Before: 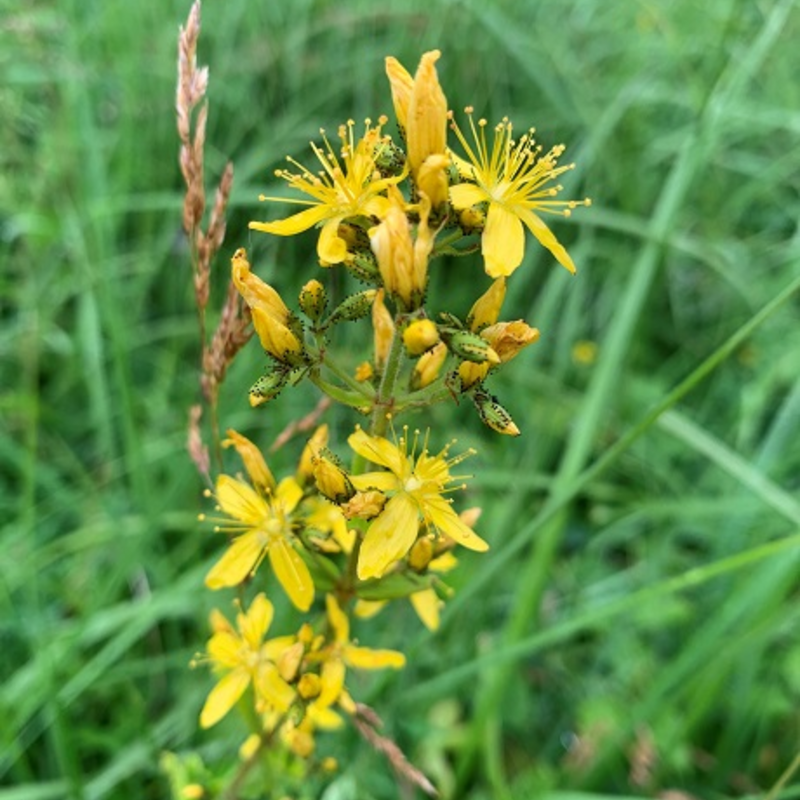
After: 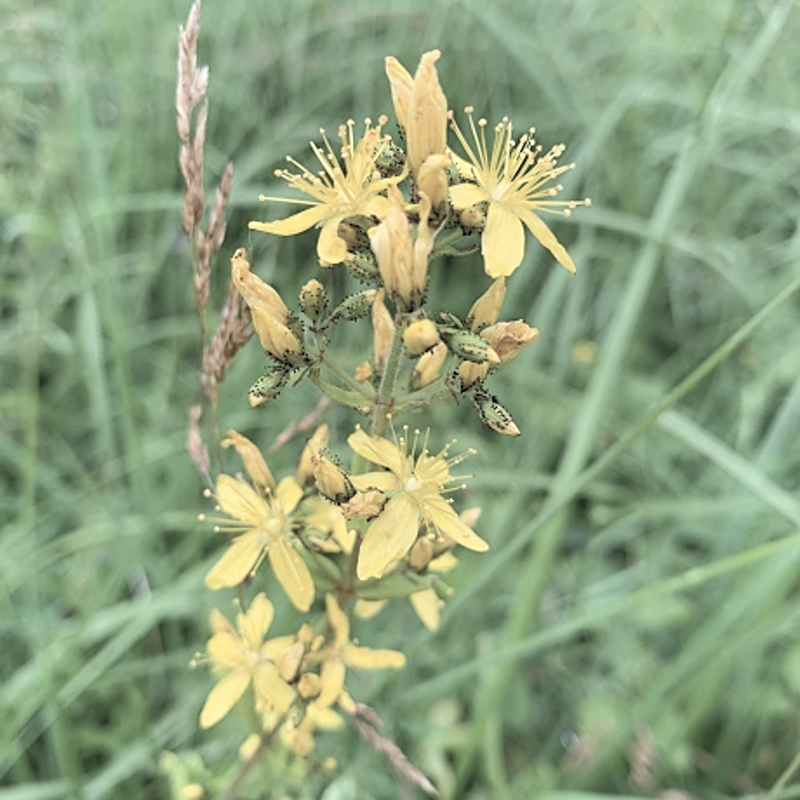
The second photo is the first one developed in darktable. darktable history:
contrast brightness saturation: brightness 0.188, saturation -0.508
sharpen: on, module defaults
